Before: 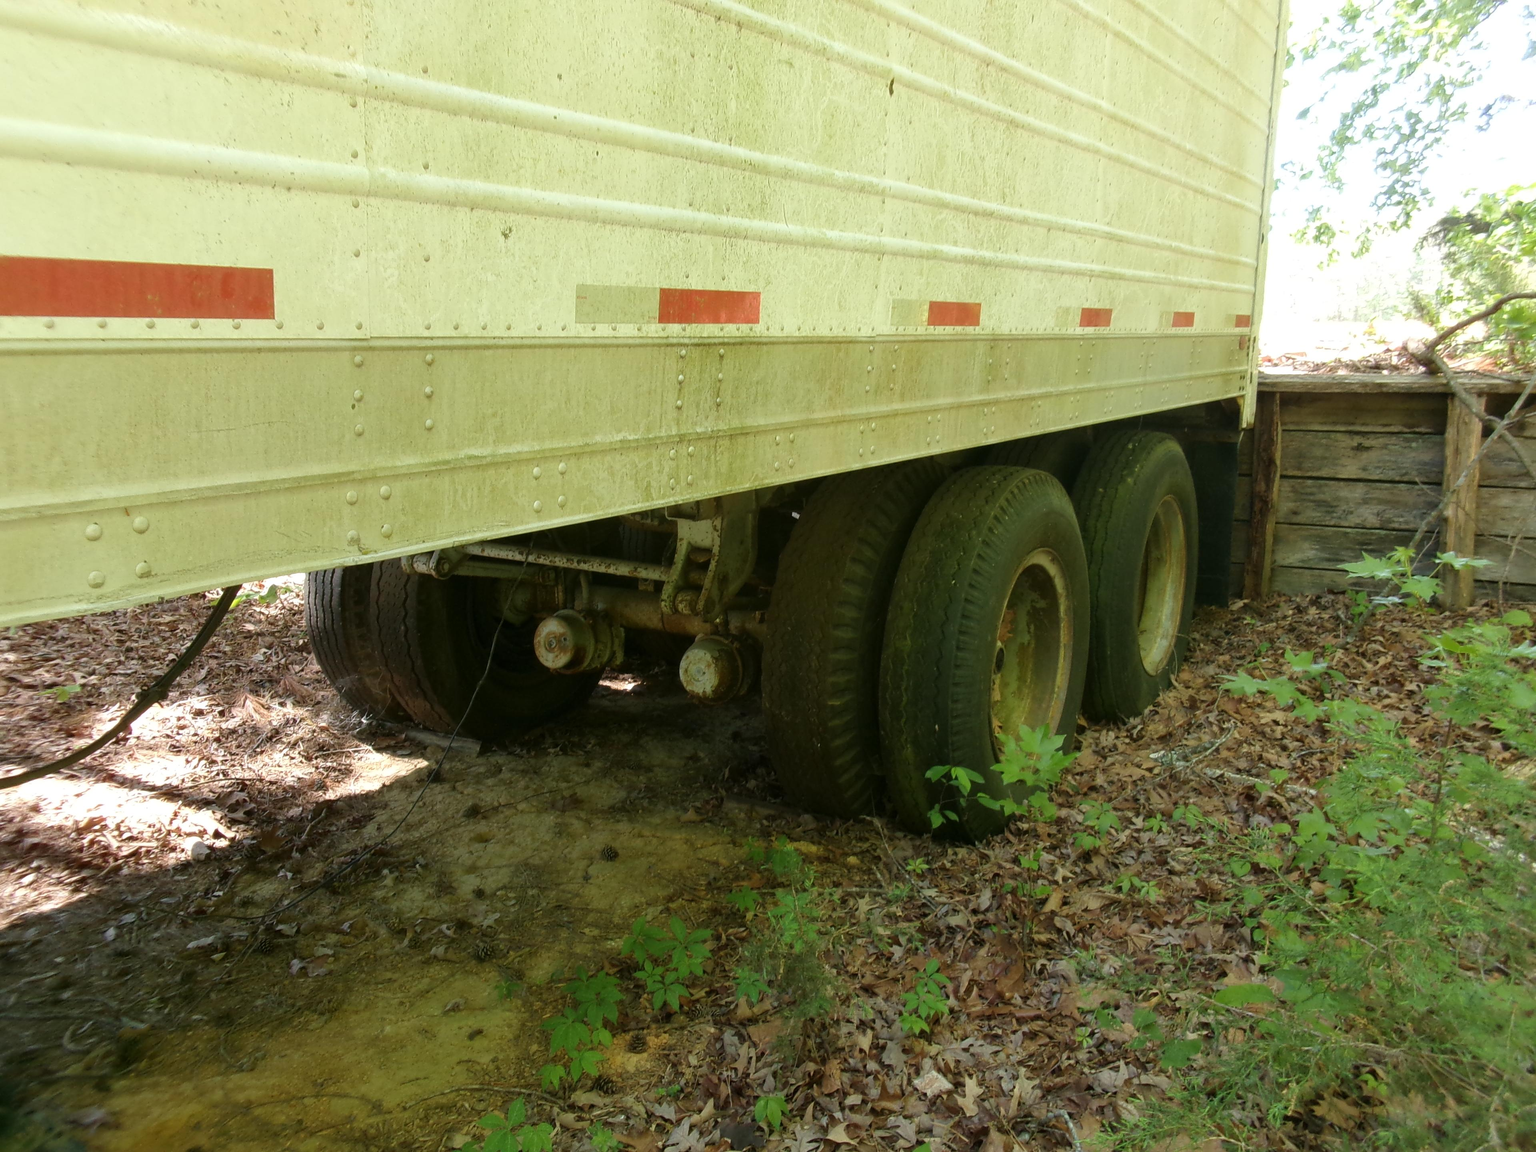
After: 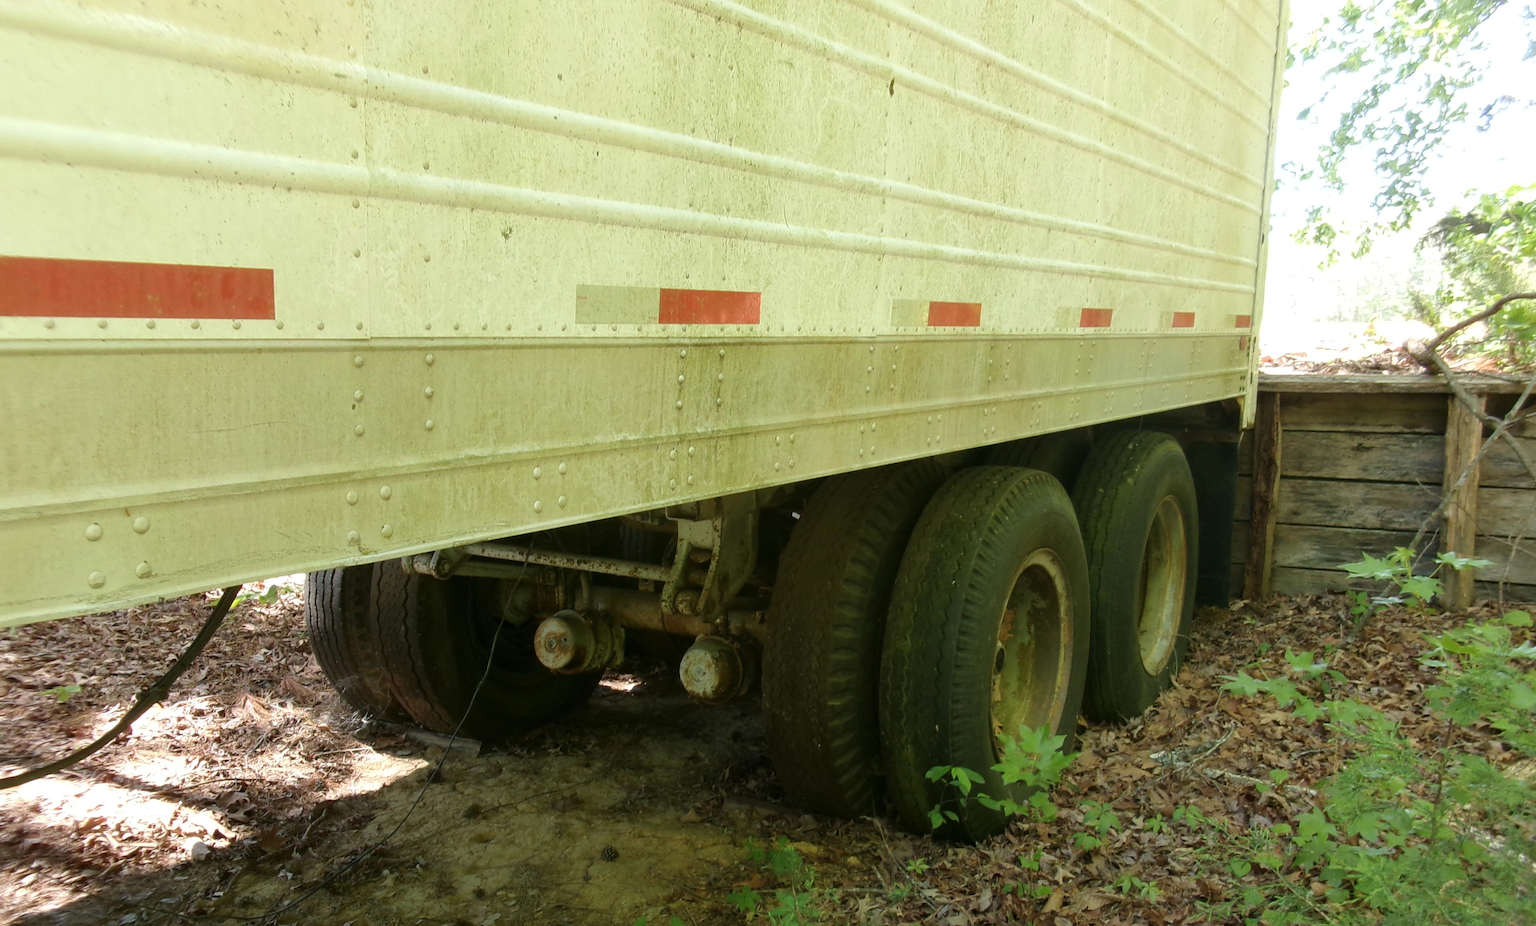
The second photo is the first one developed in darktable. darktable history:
crop: bottom 19.561%
contrast brightness saturation: saturation -0.033
